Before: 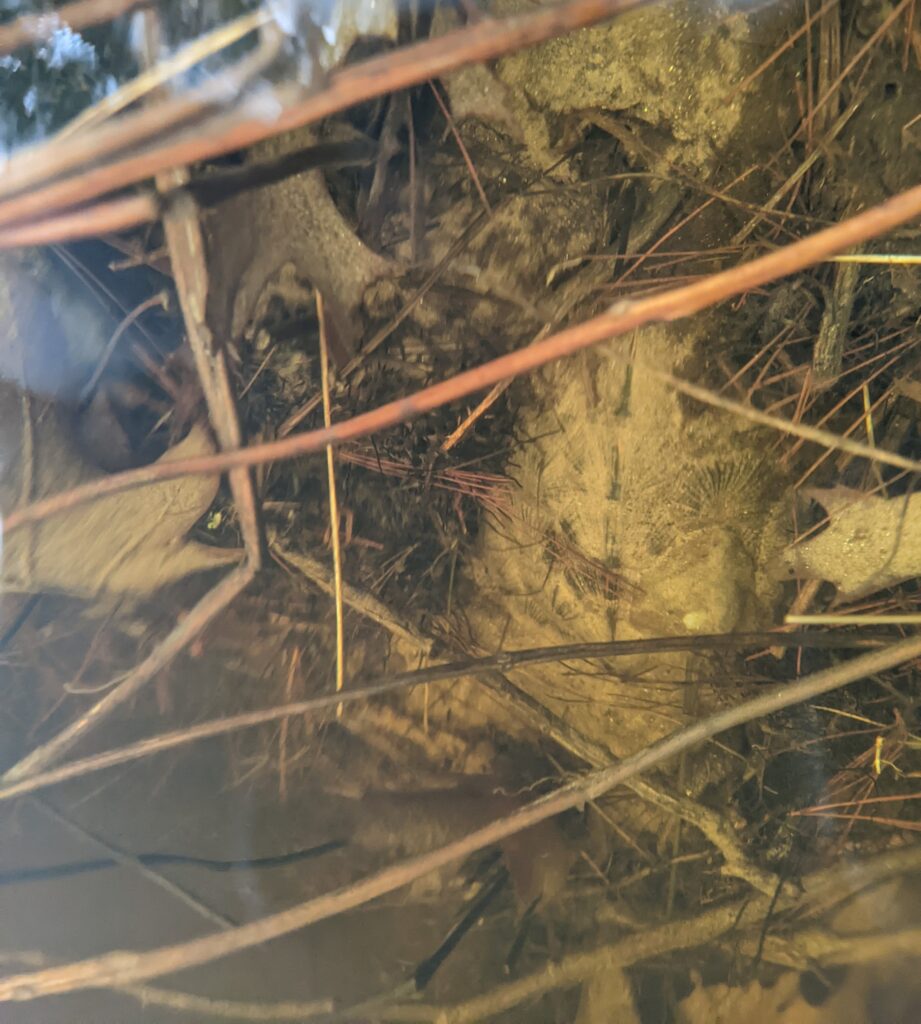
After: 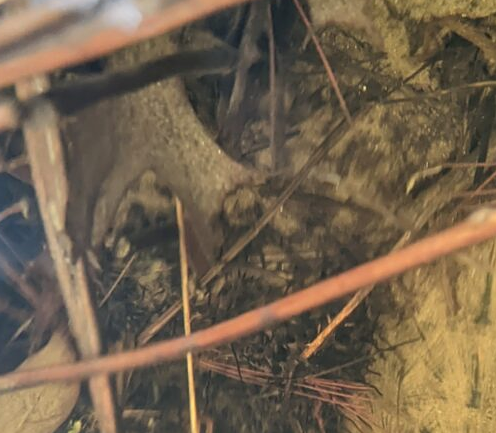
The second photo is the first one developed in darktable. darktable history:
exposure: compensate highlight preservation false
sharpen: amount 0.2
crop: left 15.306%, top 9.065%, right 30.789%, bottom 48.638%
